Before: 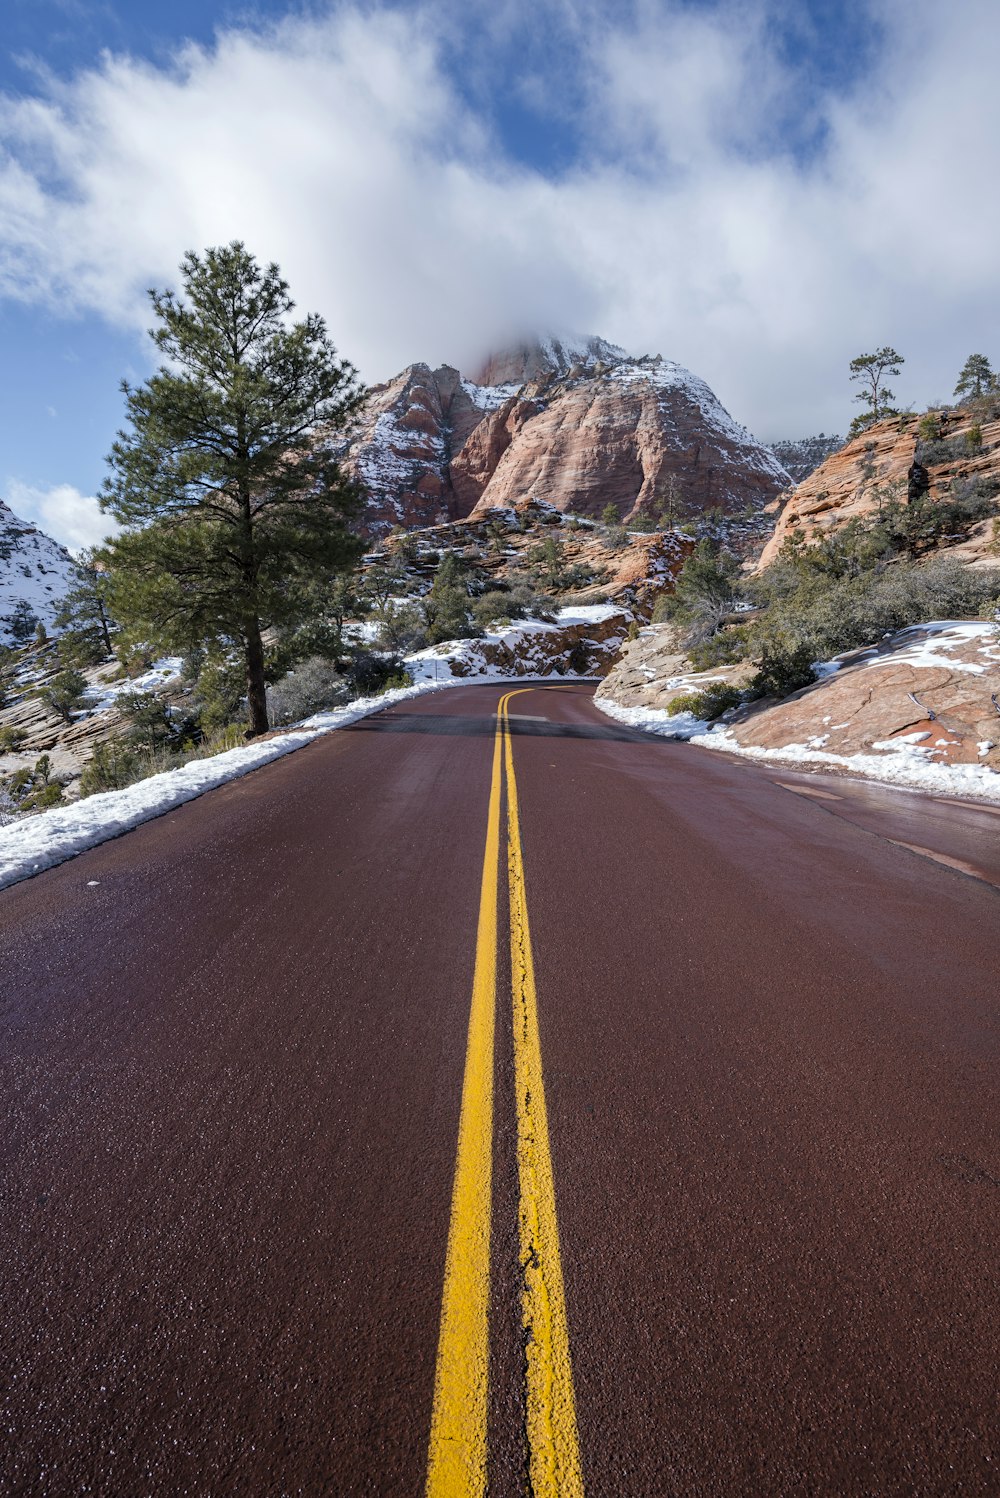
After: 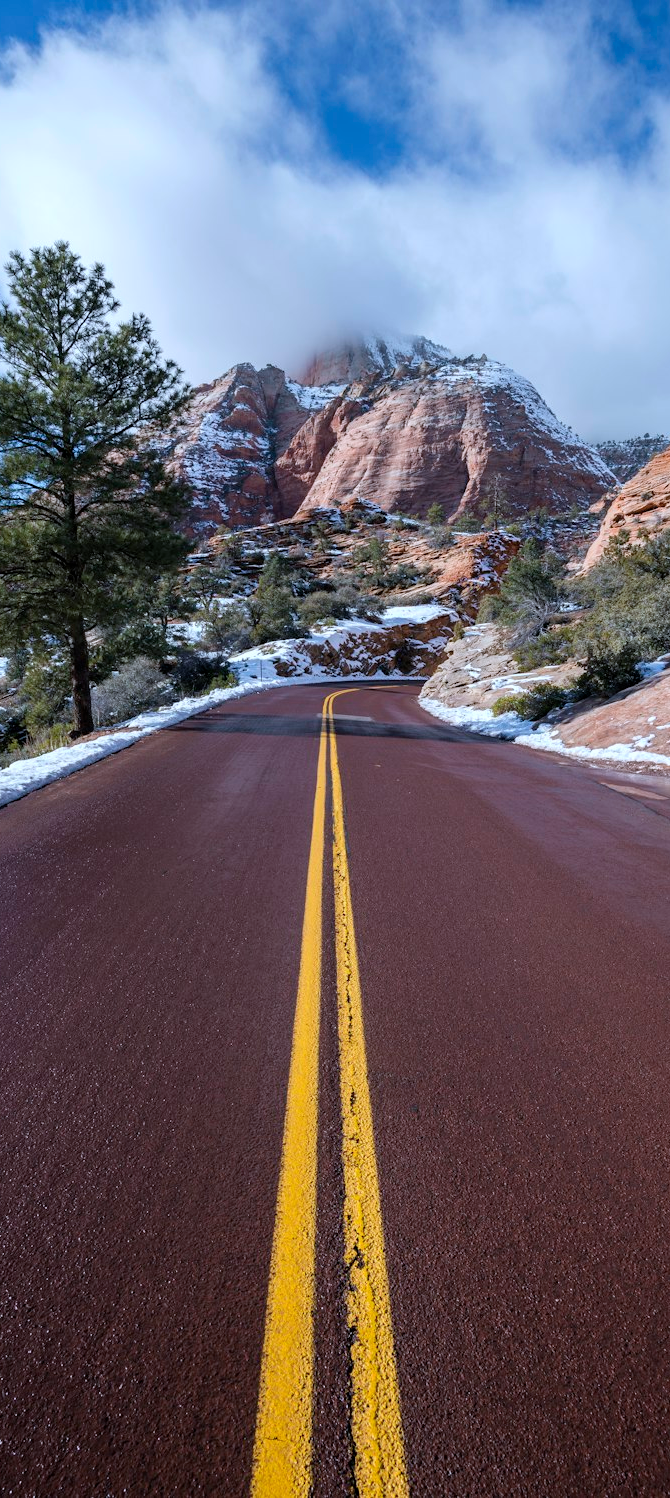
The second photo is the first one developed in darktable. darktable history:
crop and rotate: left 17.52%, right 15.458%
color calibration: x 0.37, y 0.382, temperature 4317.1 K
